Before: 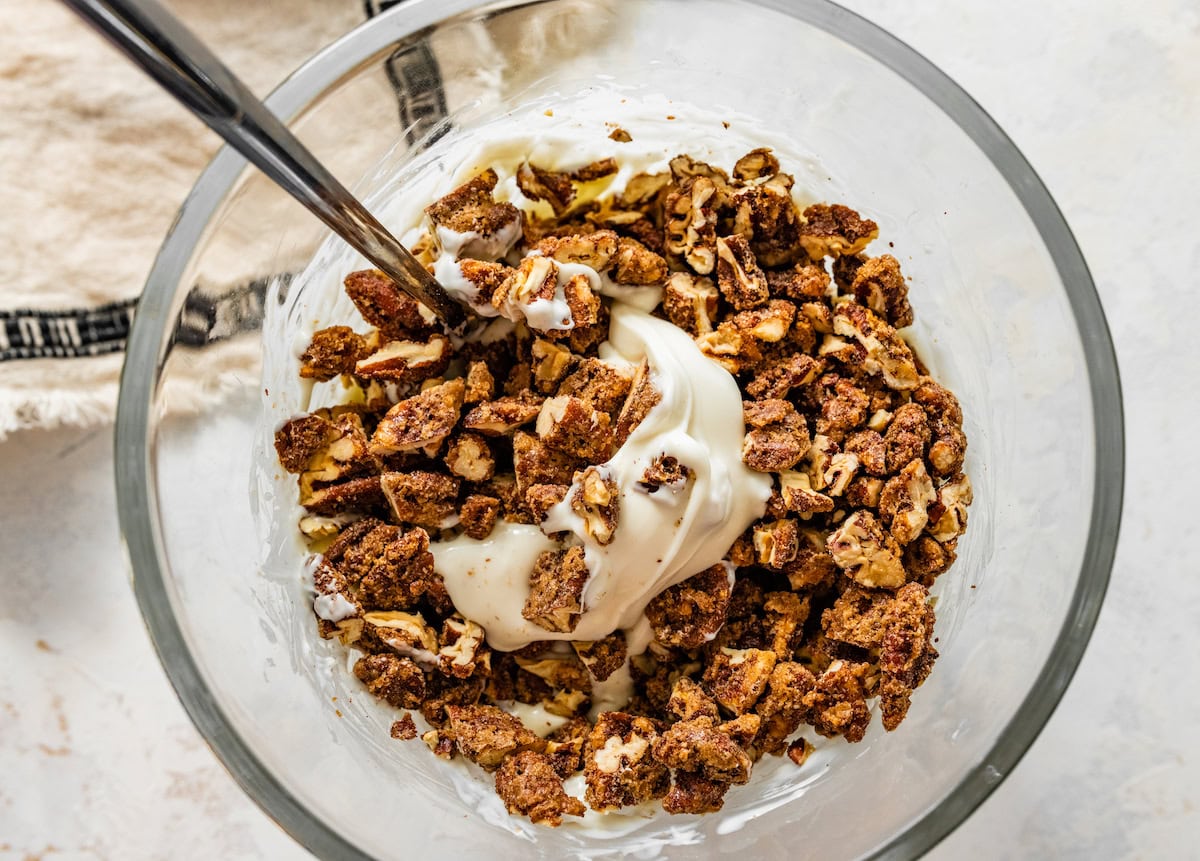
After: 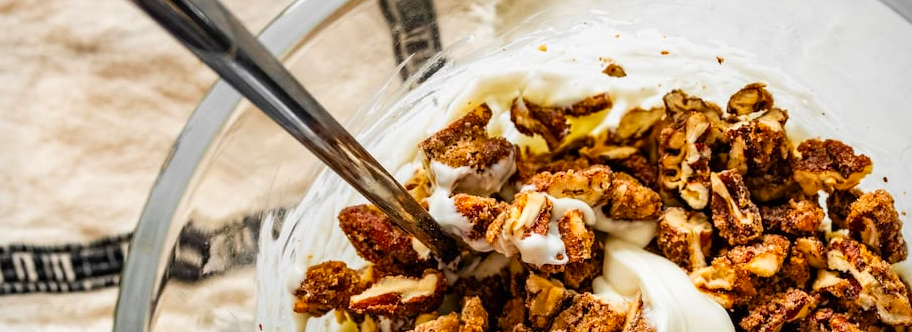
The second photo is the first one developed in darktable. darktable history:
vignetting: fall-off start 91.78%, brightness -0.427, saturation -0.194
contrast brightness saturation: contrast 0.076, saturation 0.197
crop: left 0.523%, top 7.646%, right 23.434%, bottom 53.708%
